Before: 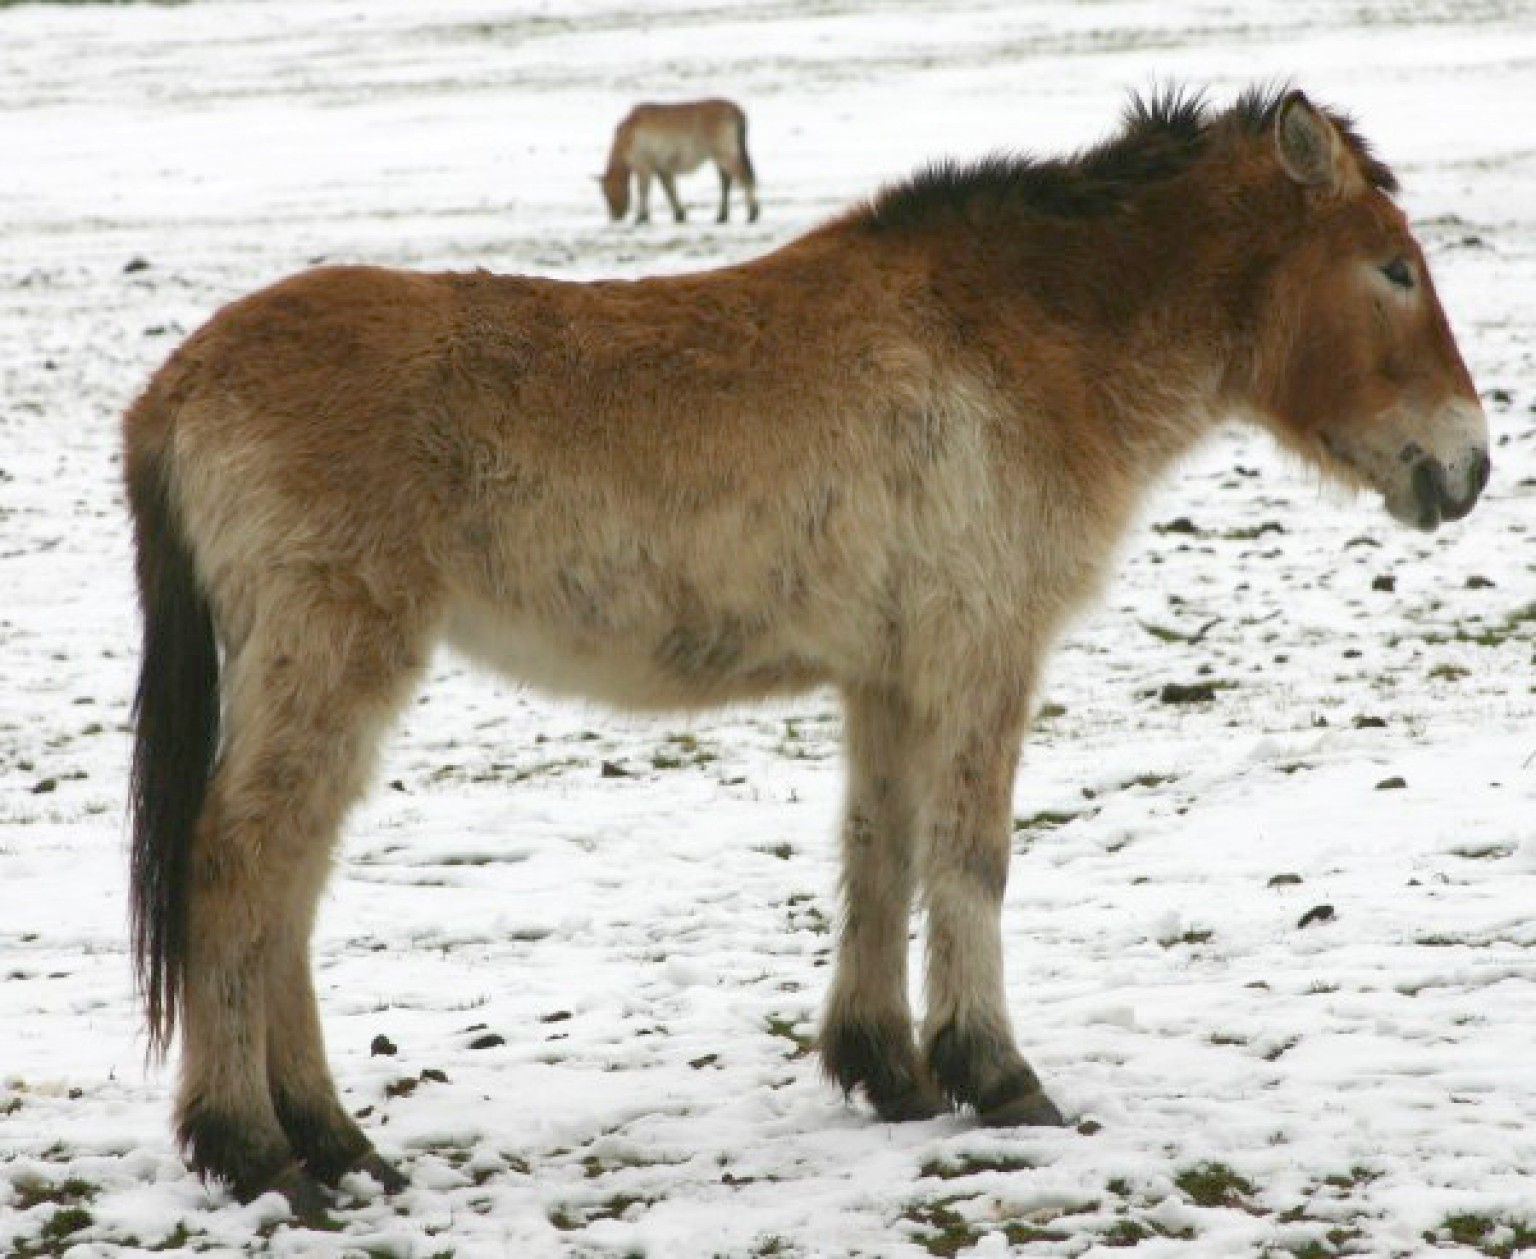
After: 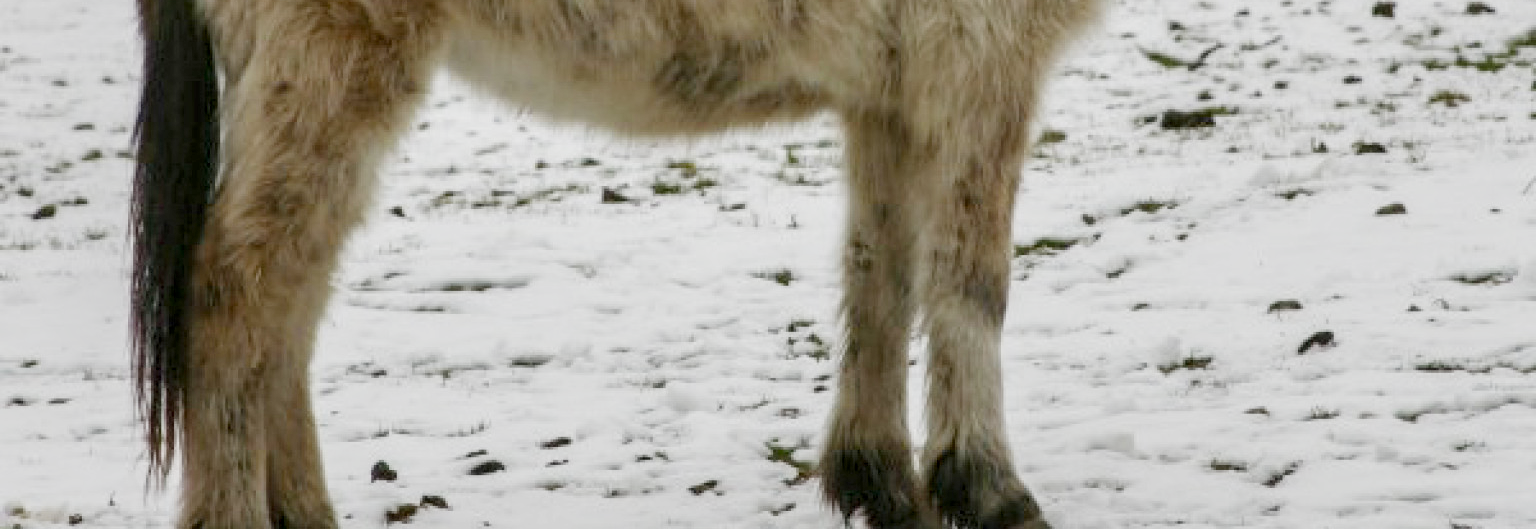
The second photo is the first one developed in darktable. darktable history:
crop: top 45.652%, bottom 12.277%
filmic rgb: black relative exposure -7.96 EV, white relative exposure 4.02 EV, threshold 3.01 EV, hardness 4.18, preserve chrominance no, color science v4 (2020), type of noise poissonian, enable highlight reconstruction true
local contrast: detail 142%
